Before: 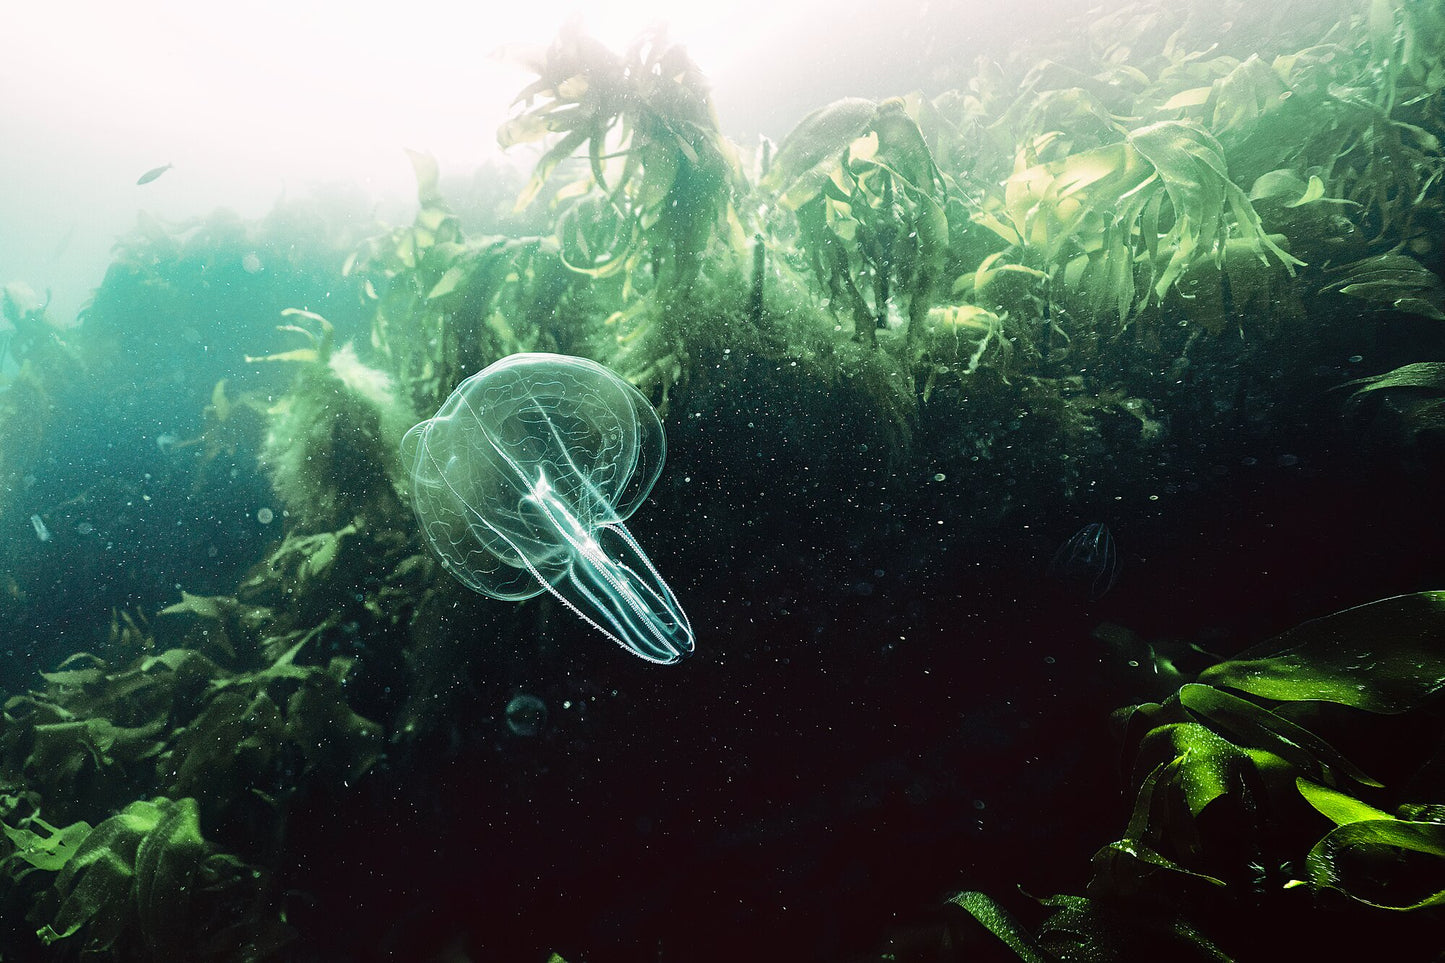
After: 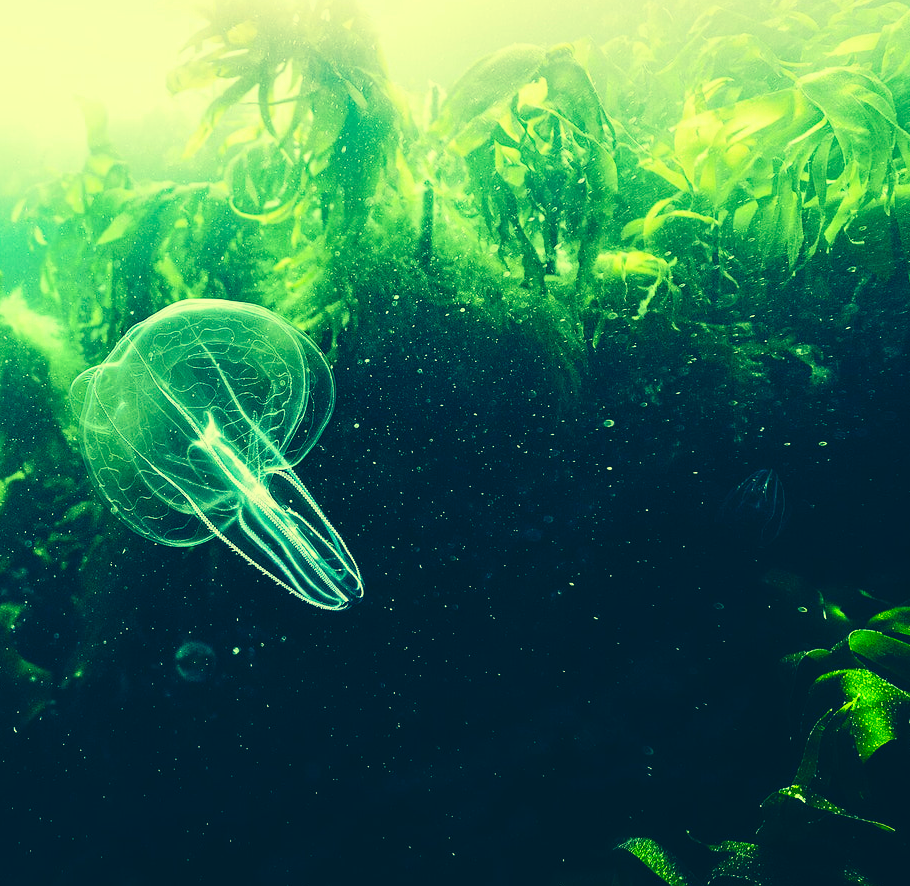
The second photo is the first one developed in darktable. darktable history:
crop and rotate: left 22.917%, top 5.644%, right 14.087%, bottom 2.262%
color correction: highlights a* -15.46, highlights b* 39.6, shadows a* -39.76, shadows b* -25.55
contrast brightness saturation: contrast 0.203, brightness 0.159, saturation 0.216
